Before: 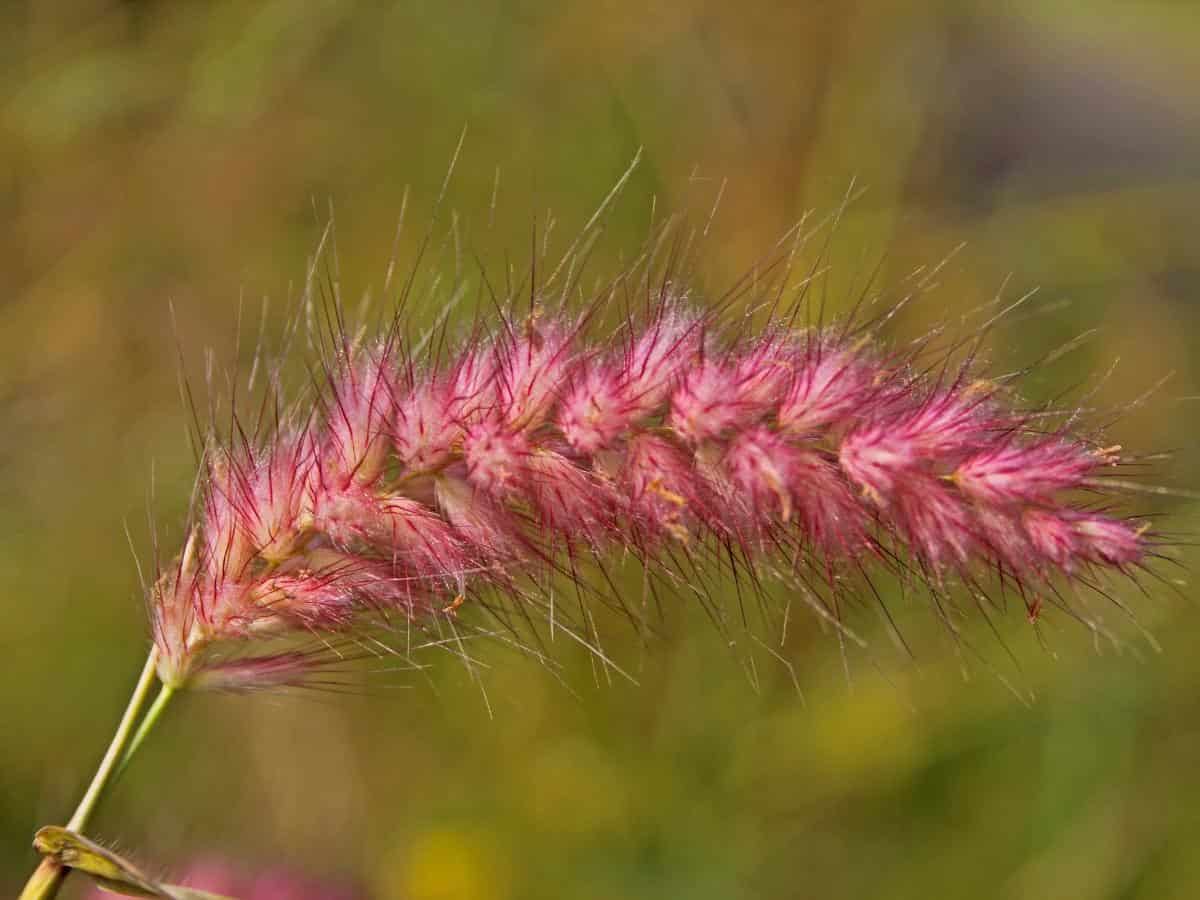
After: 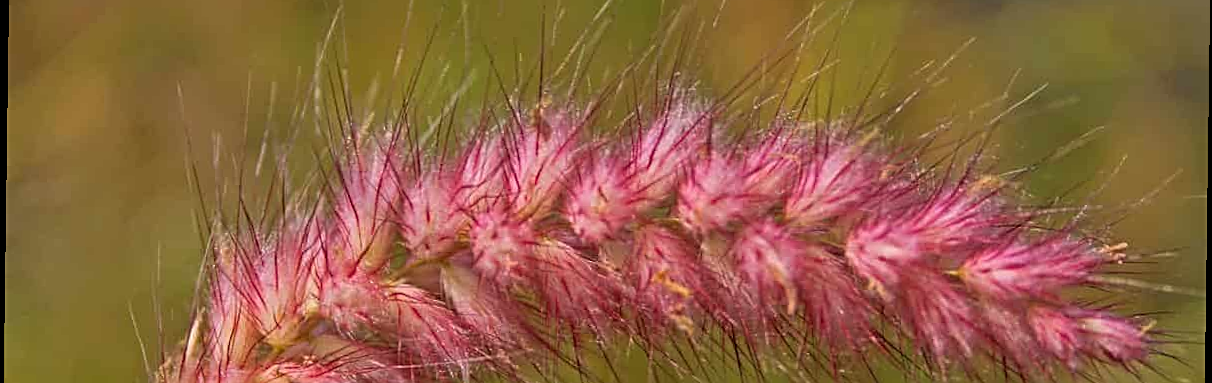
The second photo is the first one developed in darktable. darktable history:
crop and rotate: top 23.84%, bottom 34.294%
sharpen: on, module defaults
rotate and perspective: rotation 0.8°, automatic cropping off
